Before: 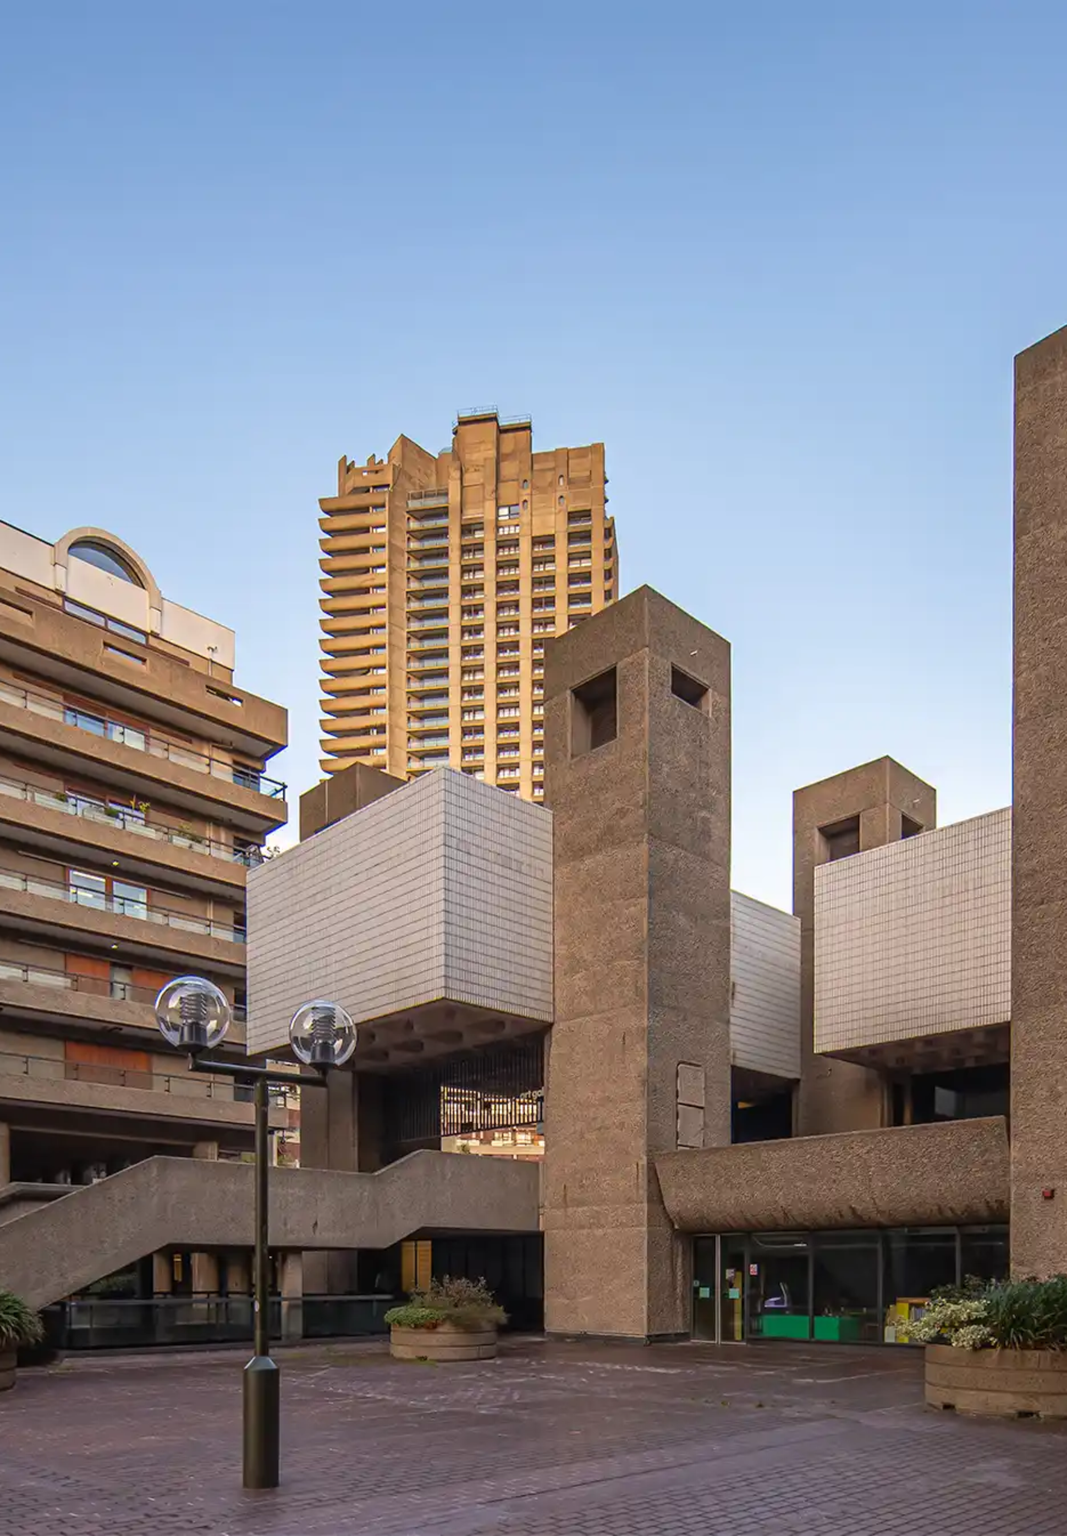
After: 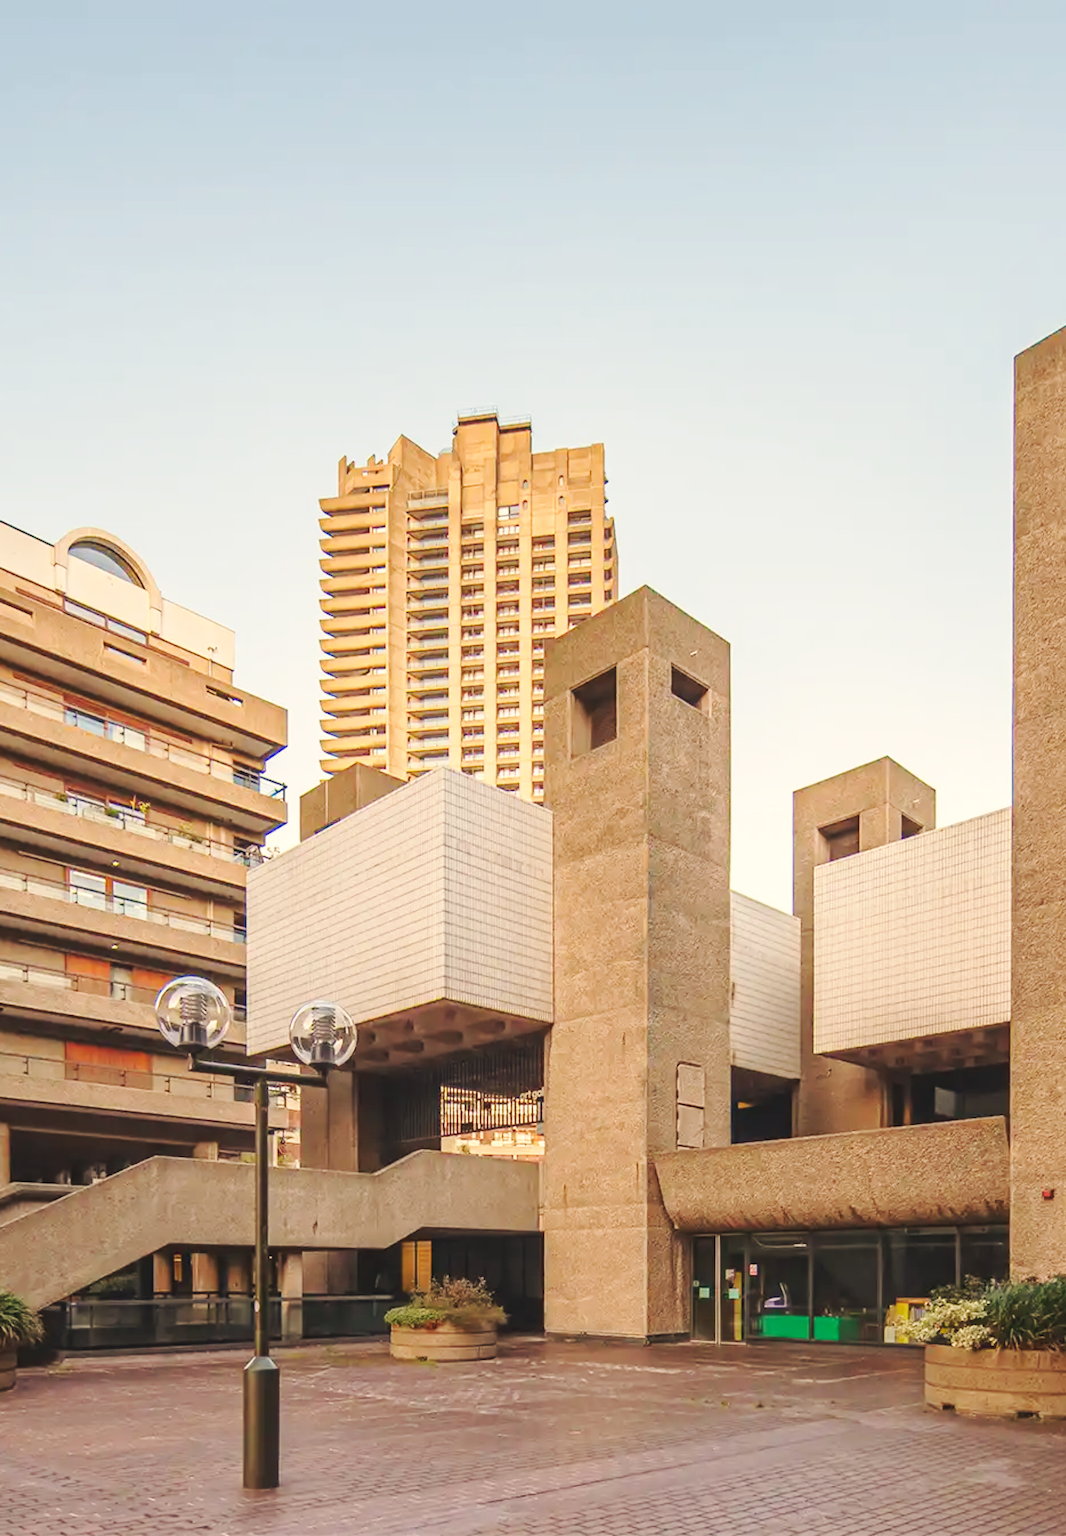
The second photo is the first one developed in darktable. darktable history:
base curve: curves: ch0 [(0, 0.007) (0.028, 0.063) (0.121, 0.311) (0.46, 0.743) (0.859, 0.957) (1, 1)], preserve colors none
white balance: red 1.123, blue 0.83
